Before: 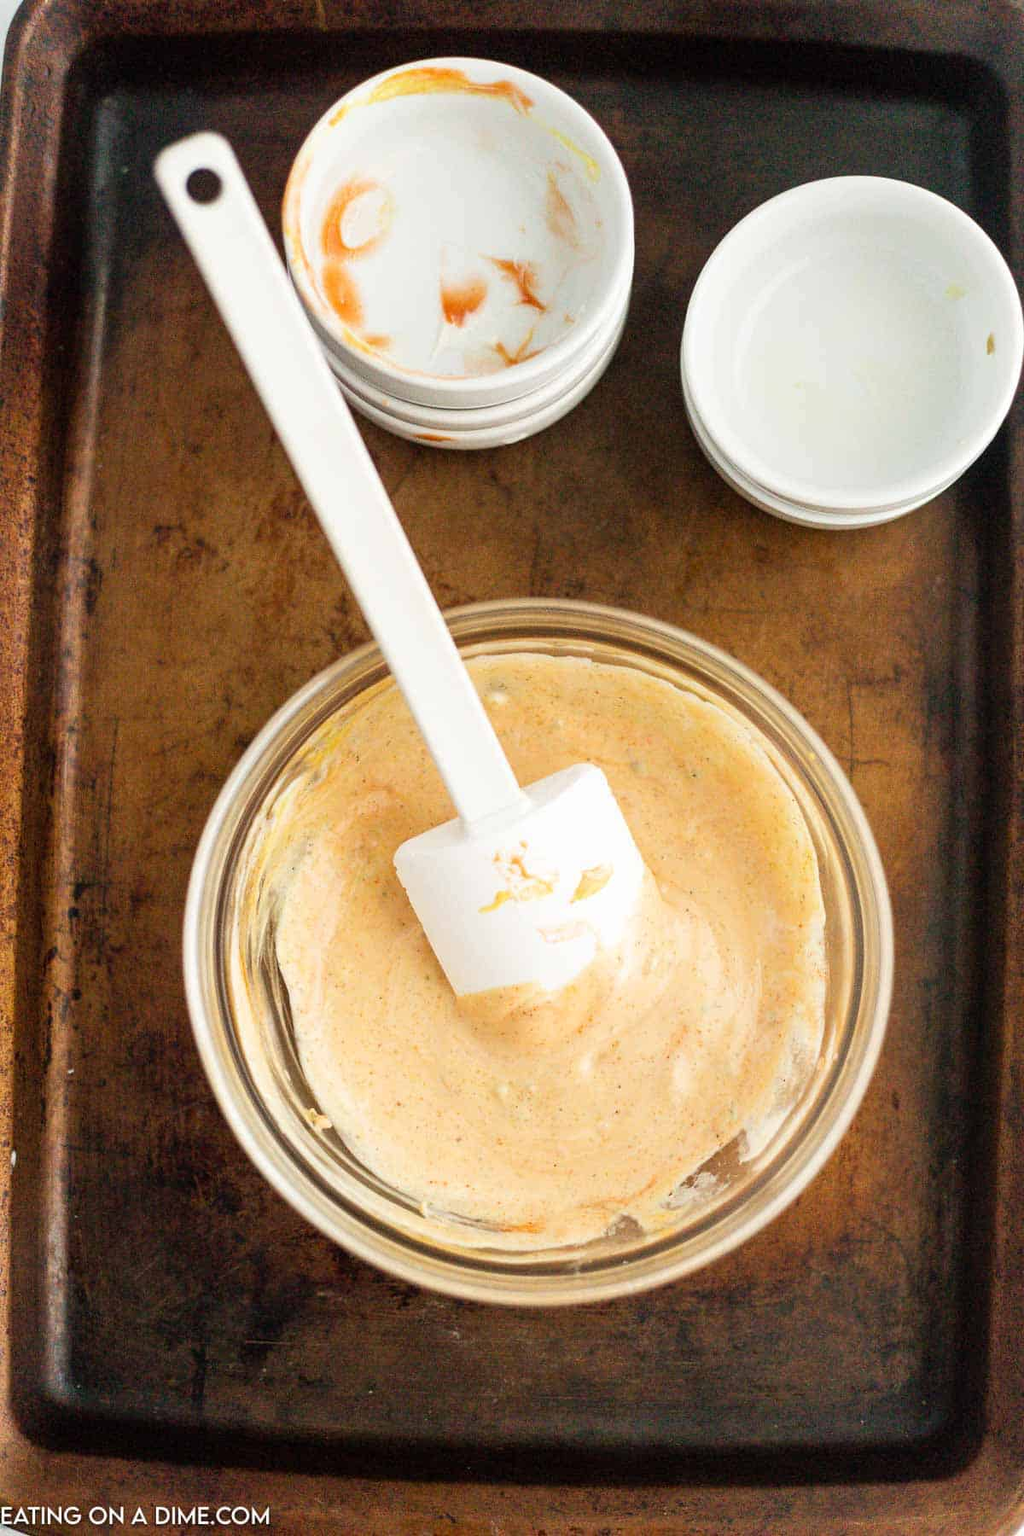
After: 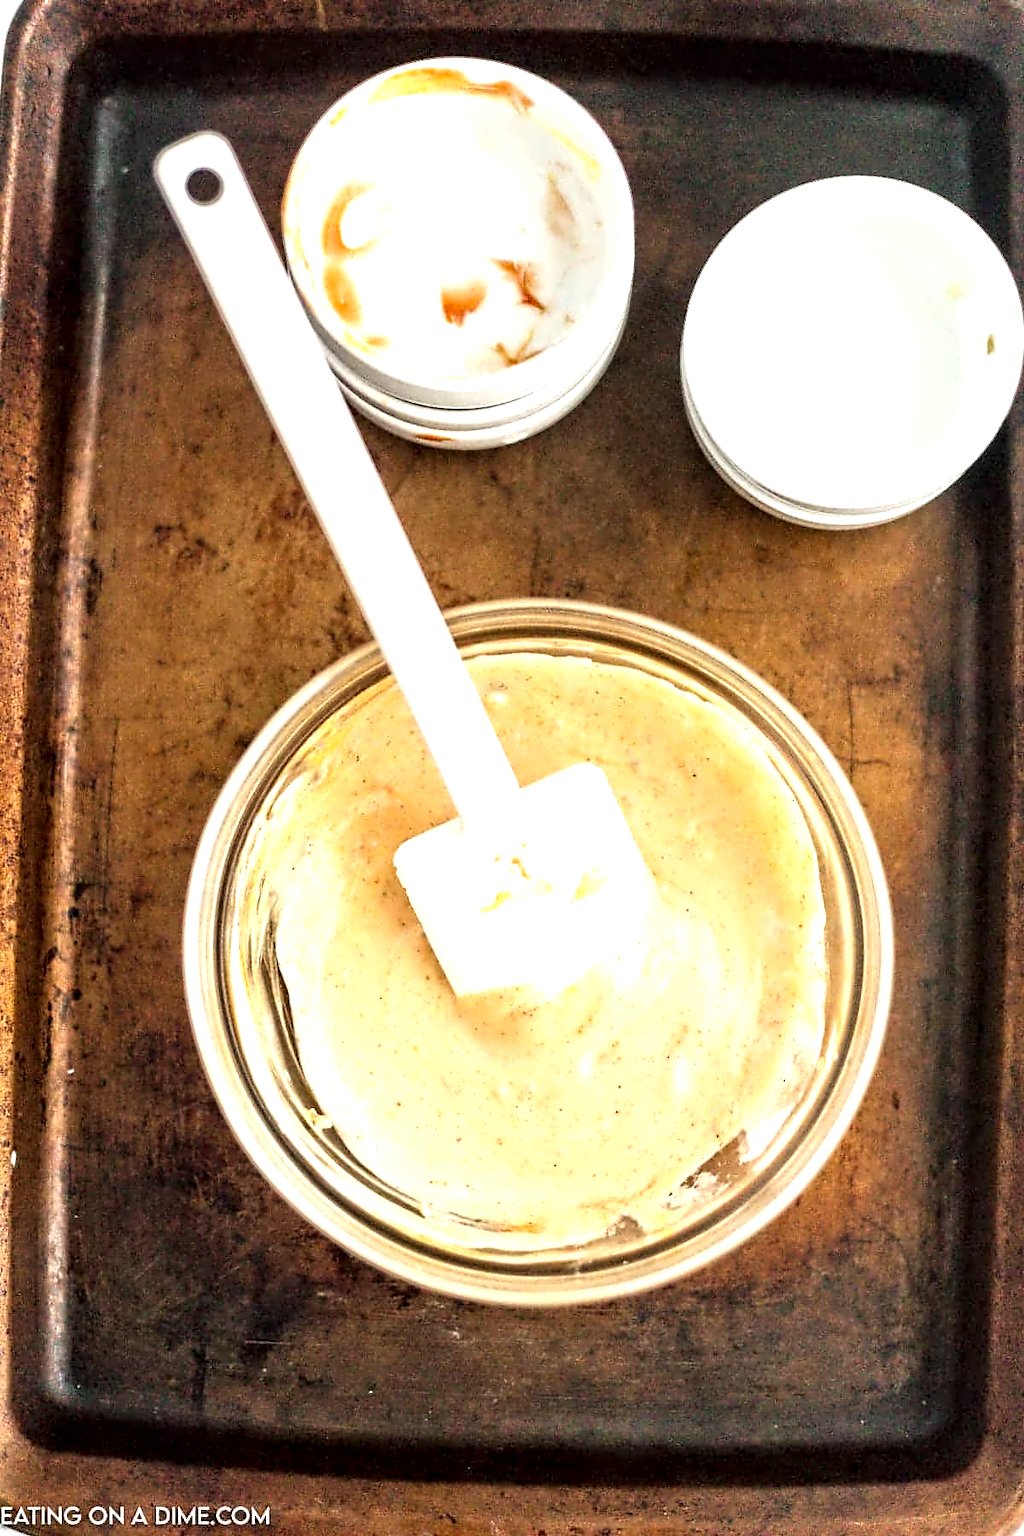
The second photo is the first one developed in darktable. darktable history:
contrast equalizer: y [[0.5, 0.542, 0.583, 0.625, 0.667, 0.708], [0.5 ×6], [0.5 ×6], [0, 0.033, 0.067, 0.1, 0.133, 0.167], [0, 0.05, 0.1, 0.15, 0.2, 0.25]]
exposure: black level correction 0, exposure 0.694 EV, compensate highlight preservation false
